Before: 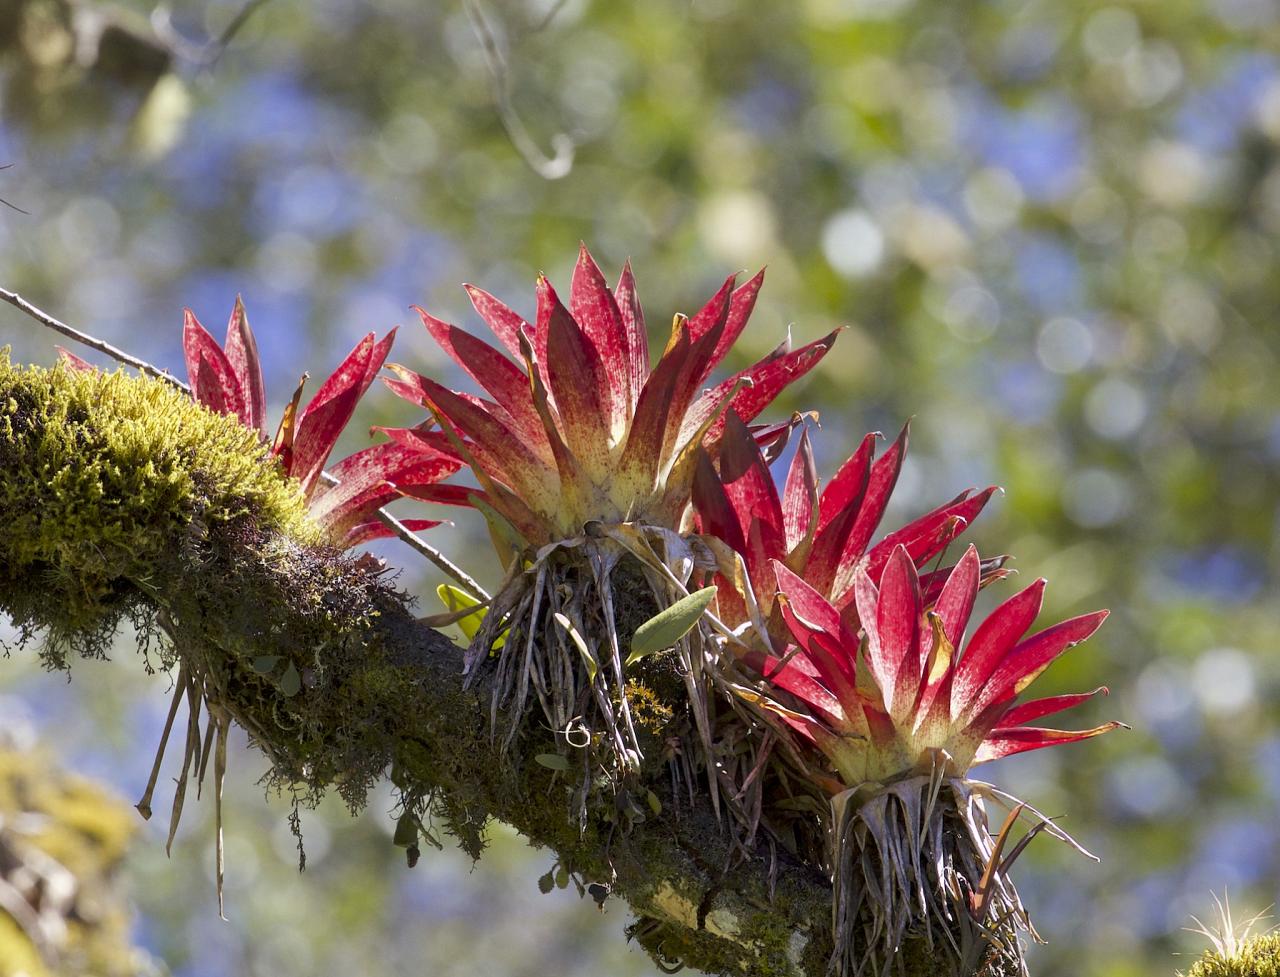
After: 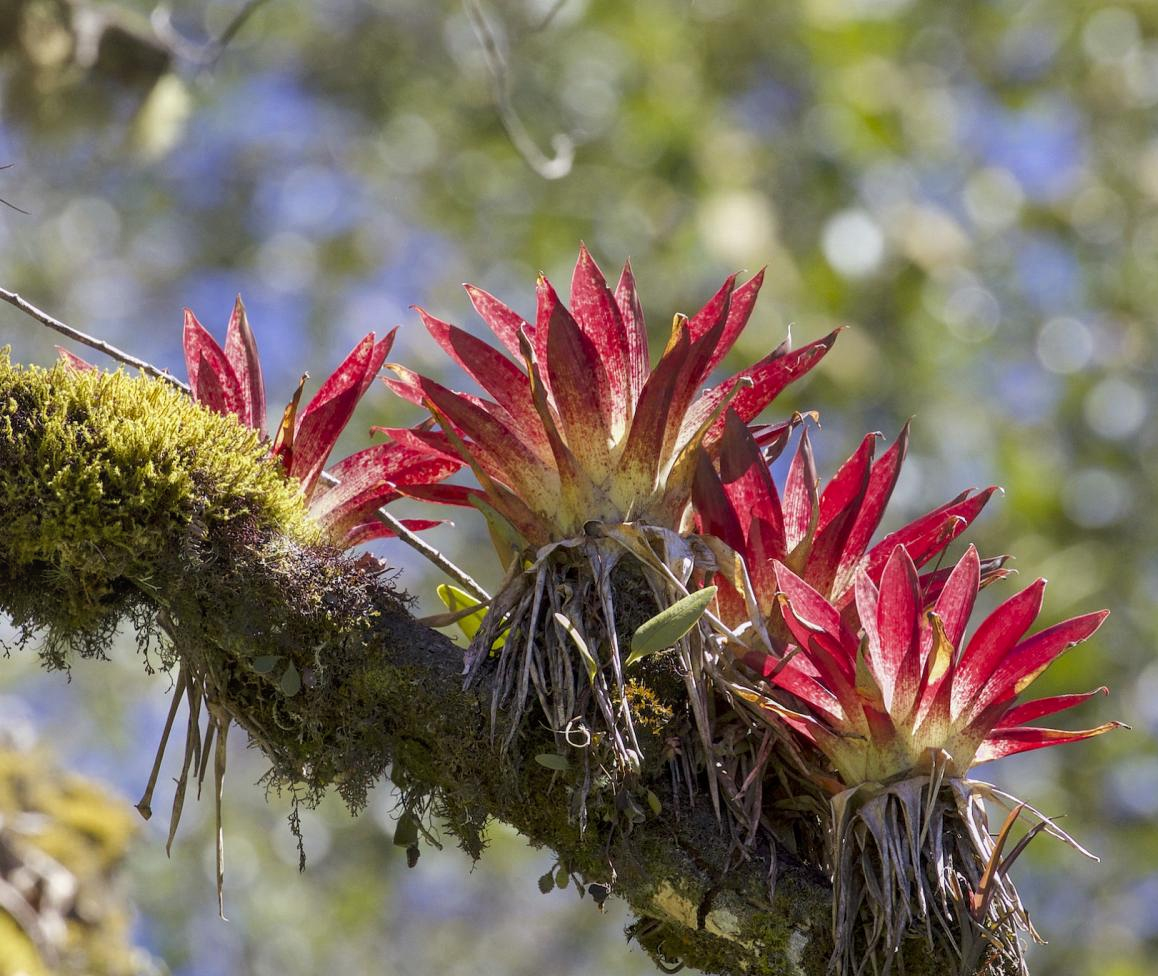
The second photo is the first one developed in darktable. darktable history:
local contrast: detail 110%
crop: right 9.509%, bottom 0.031%
